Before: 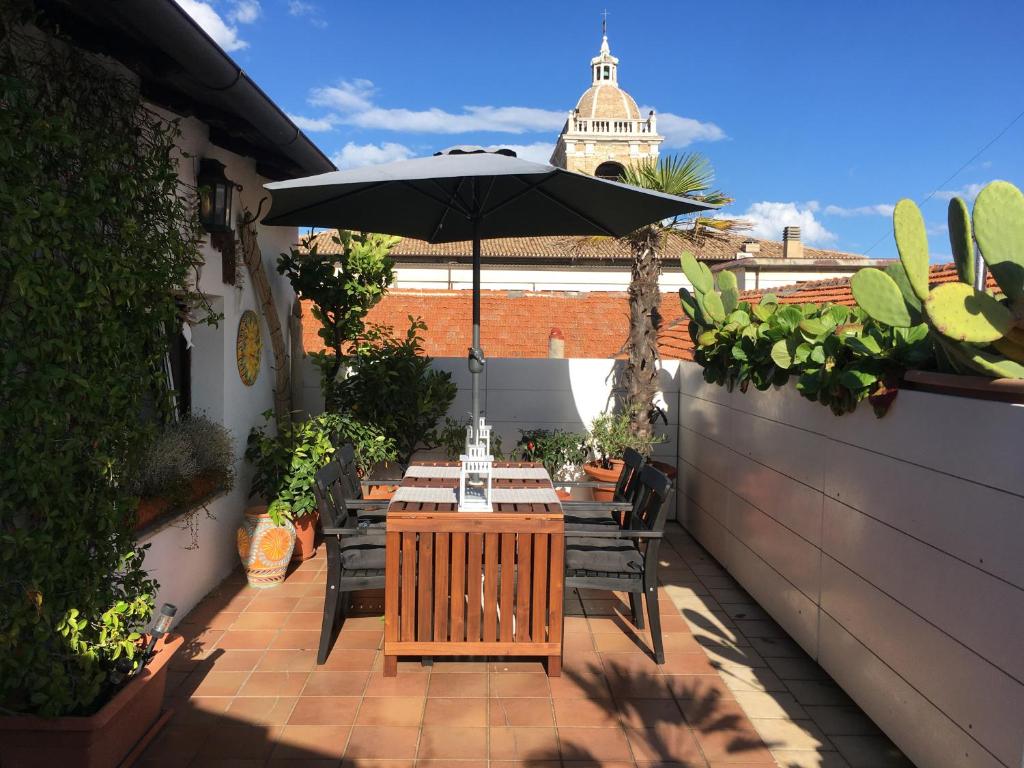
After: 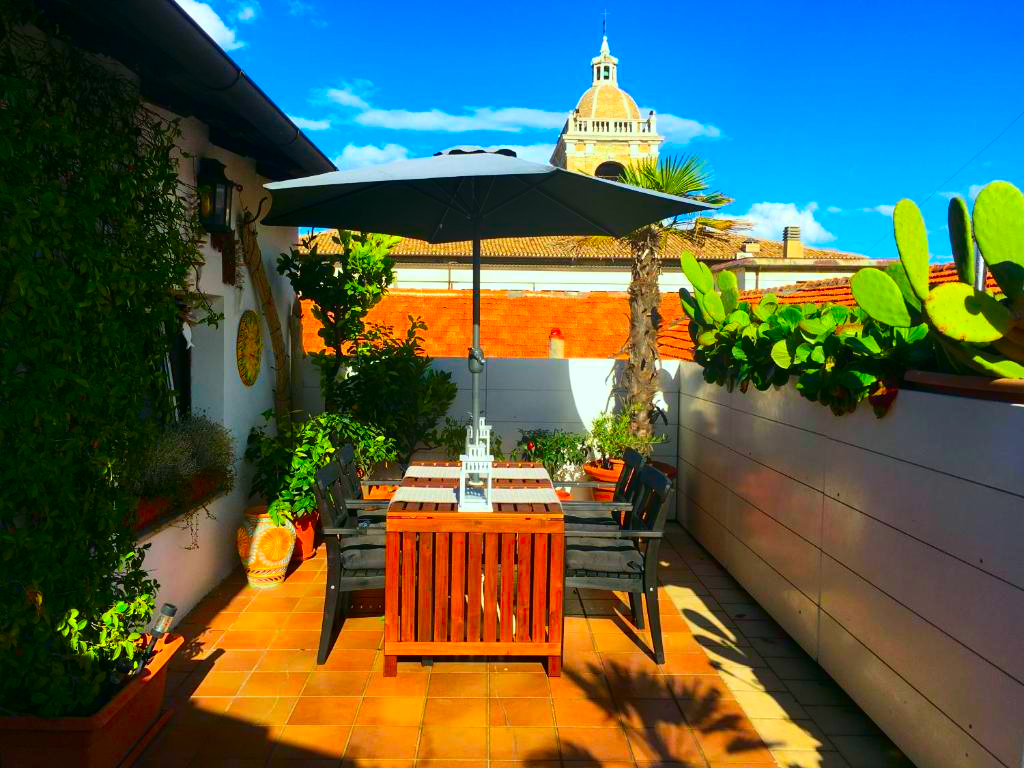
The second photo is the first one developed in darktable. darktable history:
contrast brightness saturation: contrast 0.18, saturation 0.3
bloom: size 13.65%, threshold 98.39%, strength 4.82%
color correction: highlights a* -7.33, highlights b* 1.26, shadows a* -3.55, saturation 1.4
color balance rgb: perceptual saturation grading › global saturation 20%, global vibrance 20%
